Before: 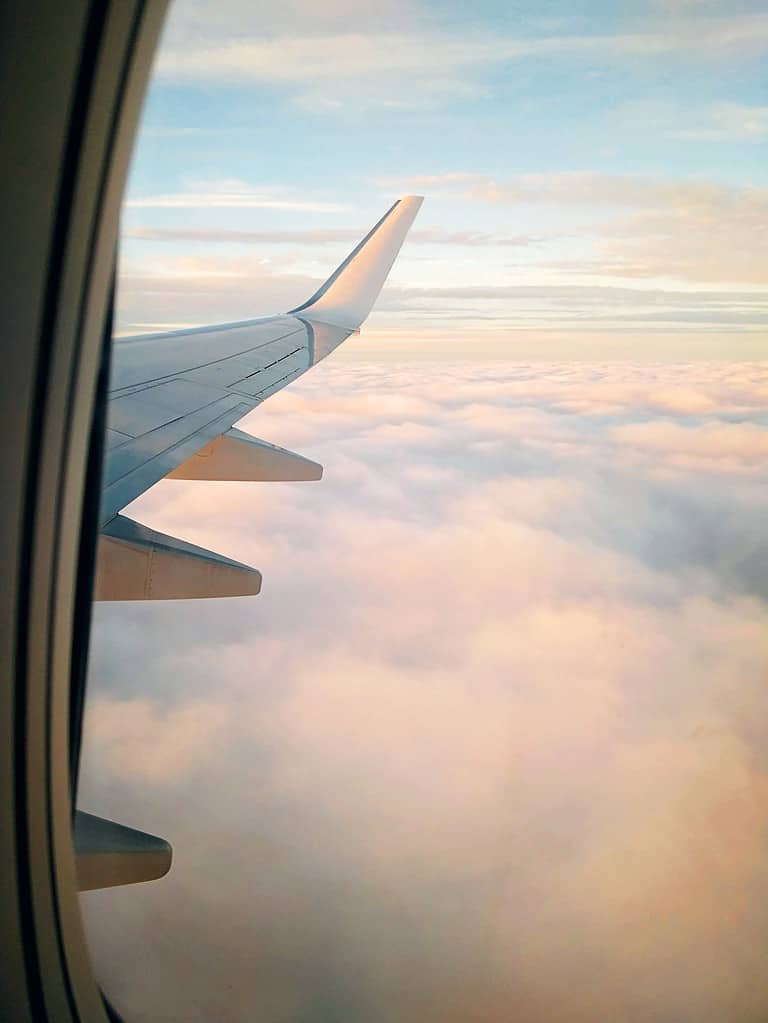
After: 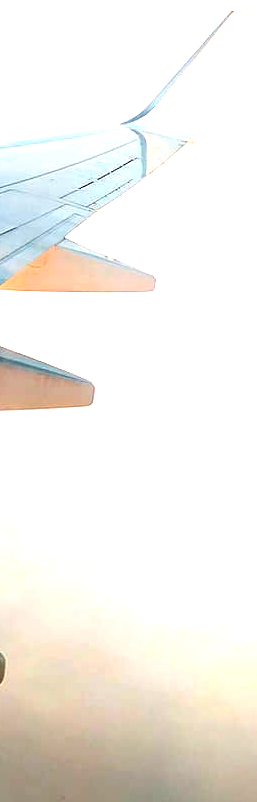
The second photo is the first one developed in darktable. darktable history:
exposure: exposure 1.5 EV, compensate highlight preservation false
crop and rotate: left 21.77%, top 18.528%, right 44.676%, bottom 2.997%
contrast brightness saturation: contrast 0.04, saturation 0.16
vignetting: fall-off radius 60.92%
